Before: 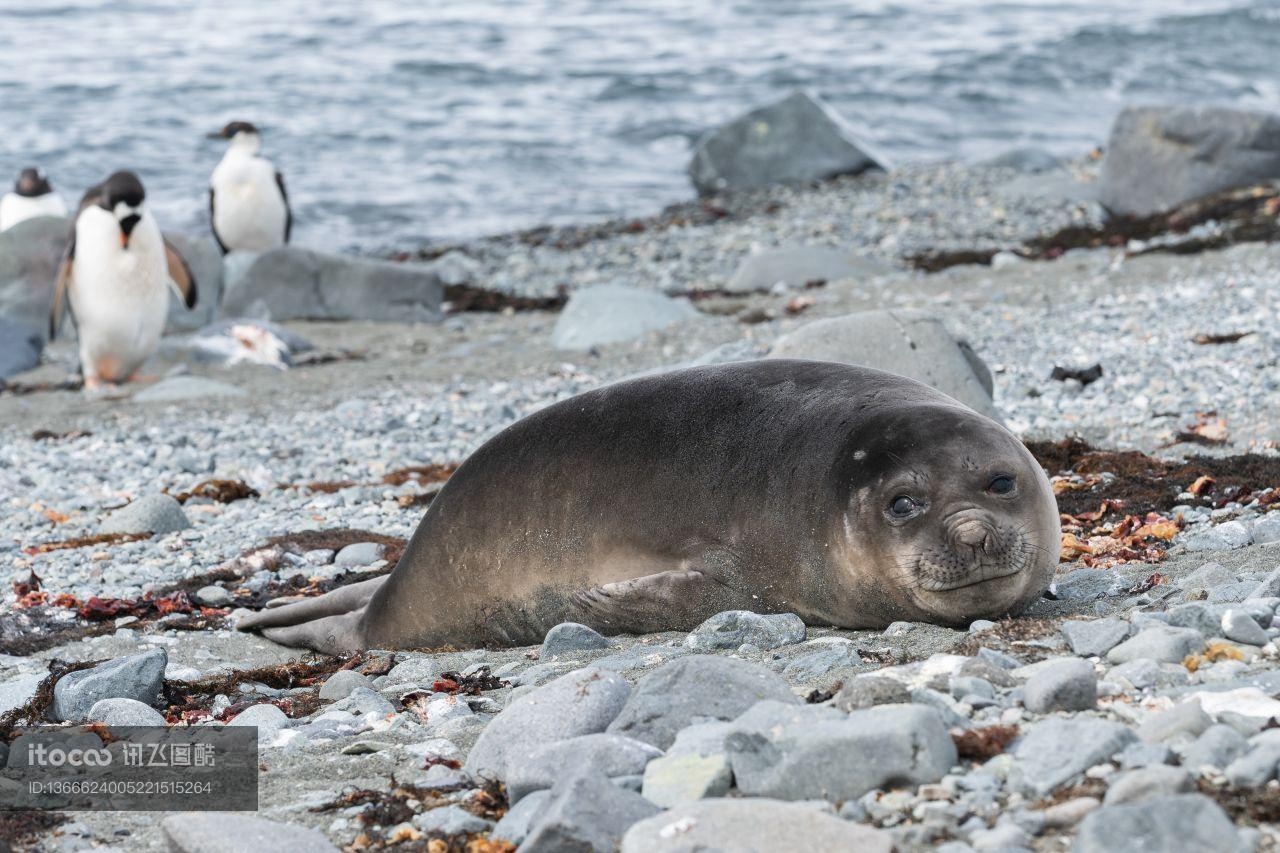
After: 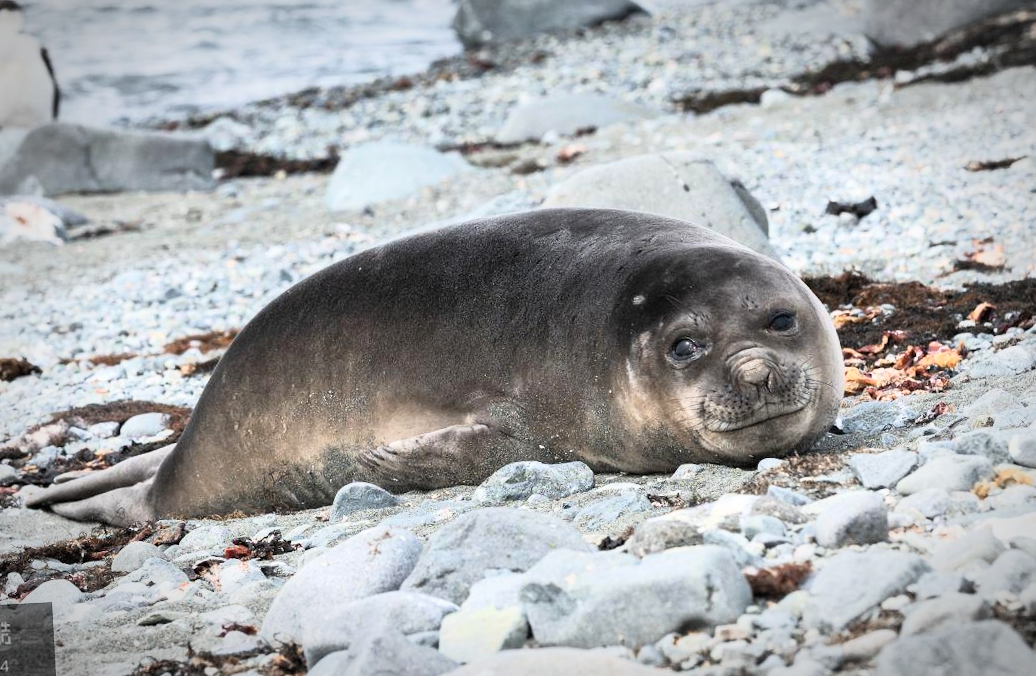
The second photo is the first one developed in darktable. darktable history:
crop: left 16.315%, top 14.246%
base curve: curves: ch0 [(0, 0) (0.005, 0.002) (0.193, 0.295) (0.399, 0.664) (0.75, 0.928) (1, 1)]
vignetting: automatic ratio true
rotate and perspective: rotation -3°, crop left 0.031, crop right 0.968, crop top 0.07, crop bottom 0.93
